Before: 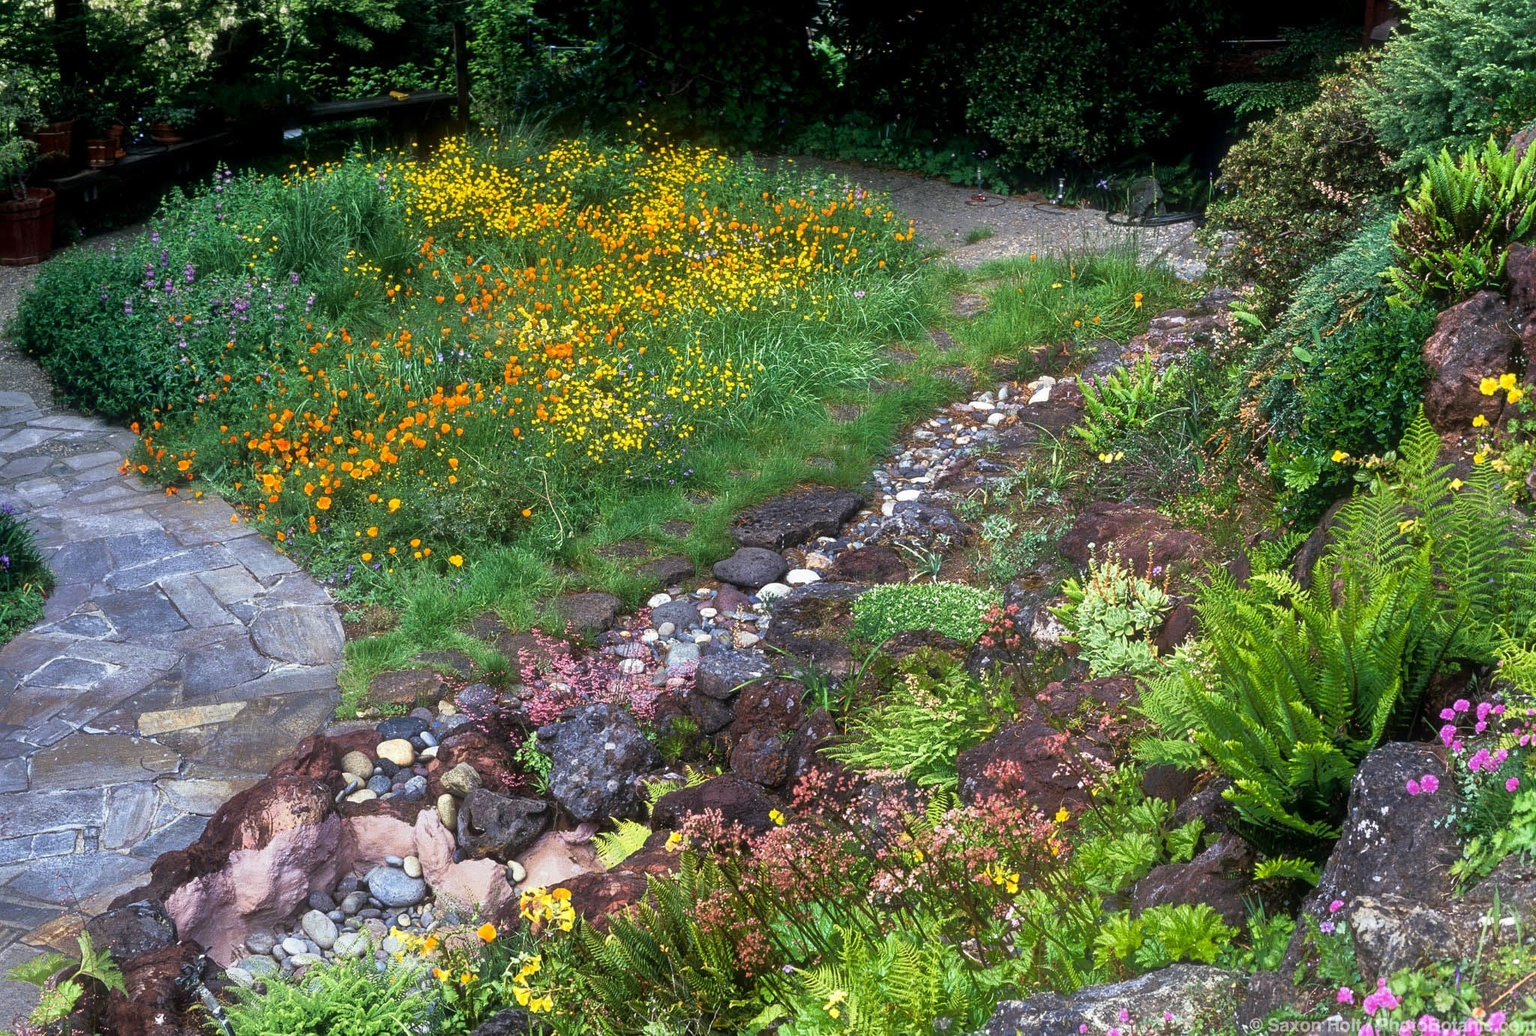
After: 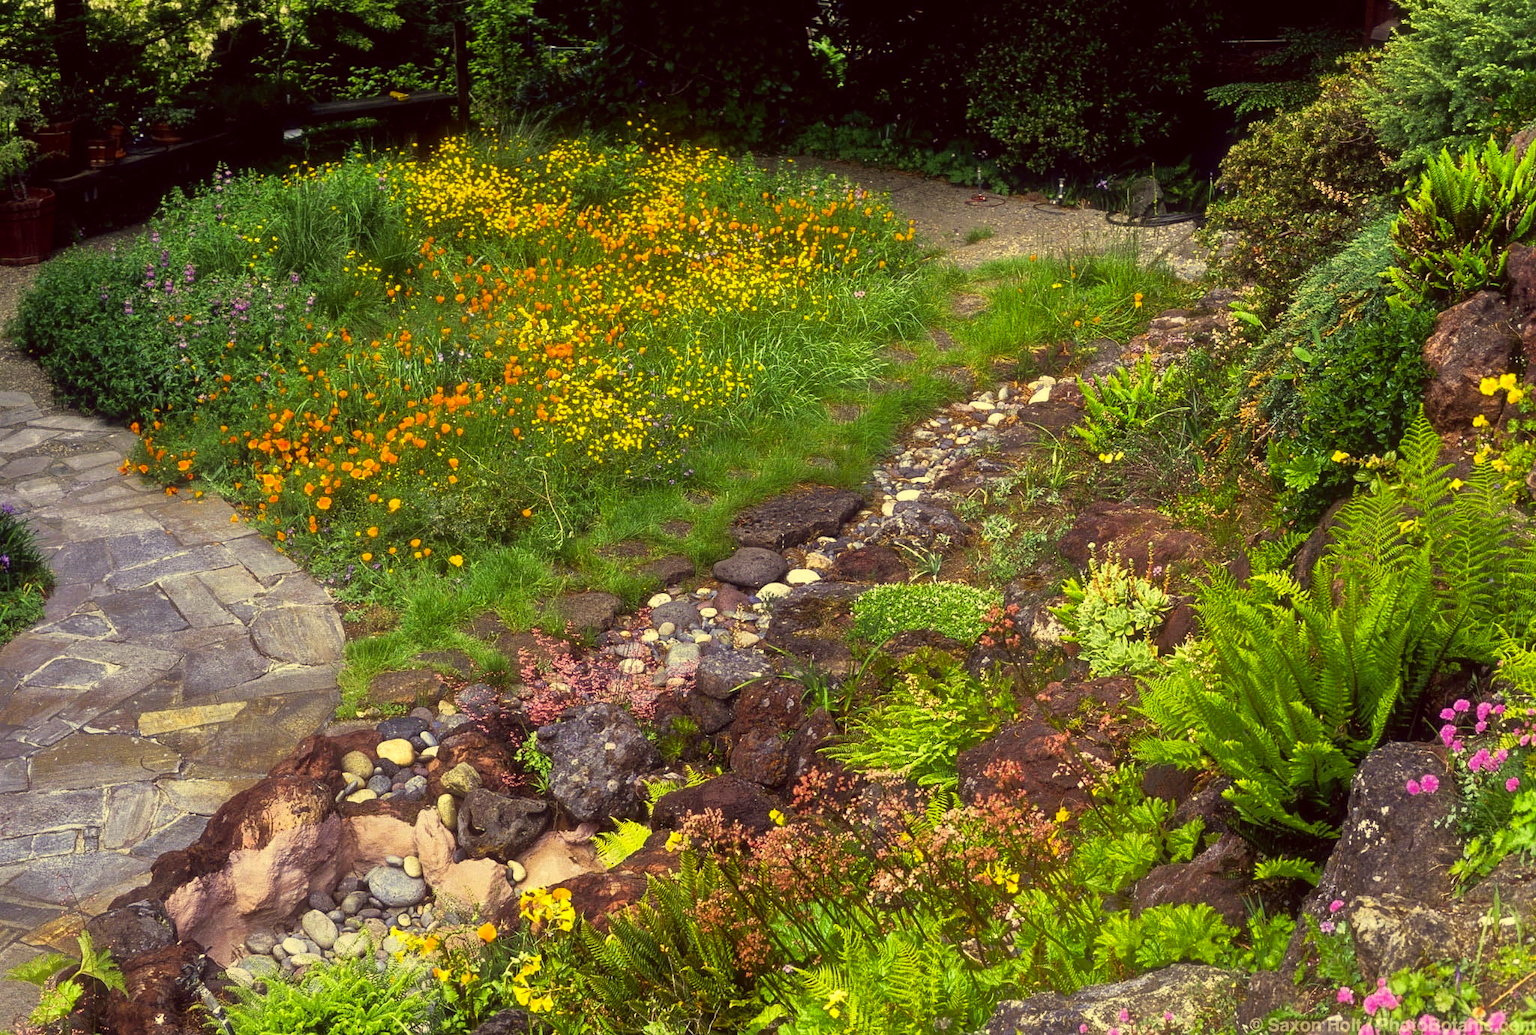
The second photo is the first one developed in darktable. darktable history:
color correction: highlights a* -0.514, highlights b* 39.53, shadows a* 9.31, shadows b* -0.491
